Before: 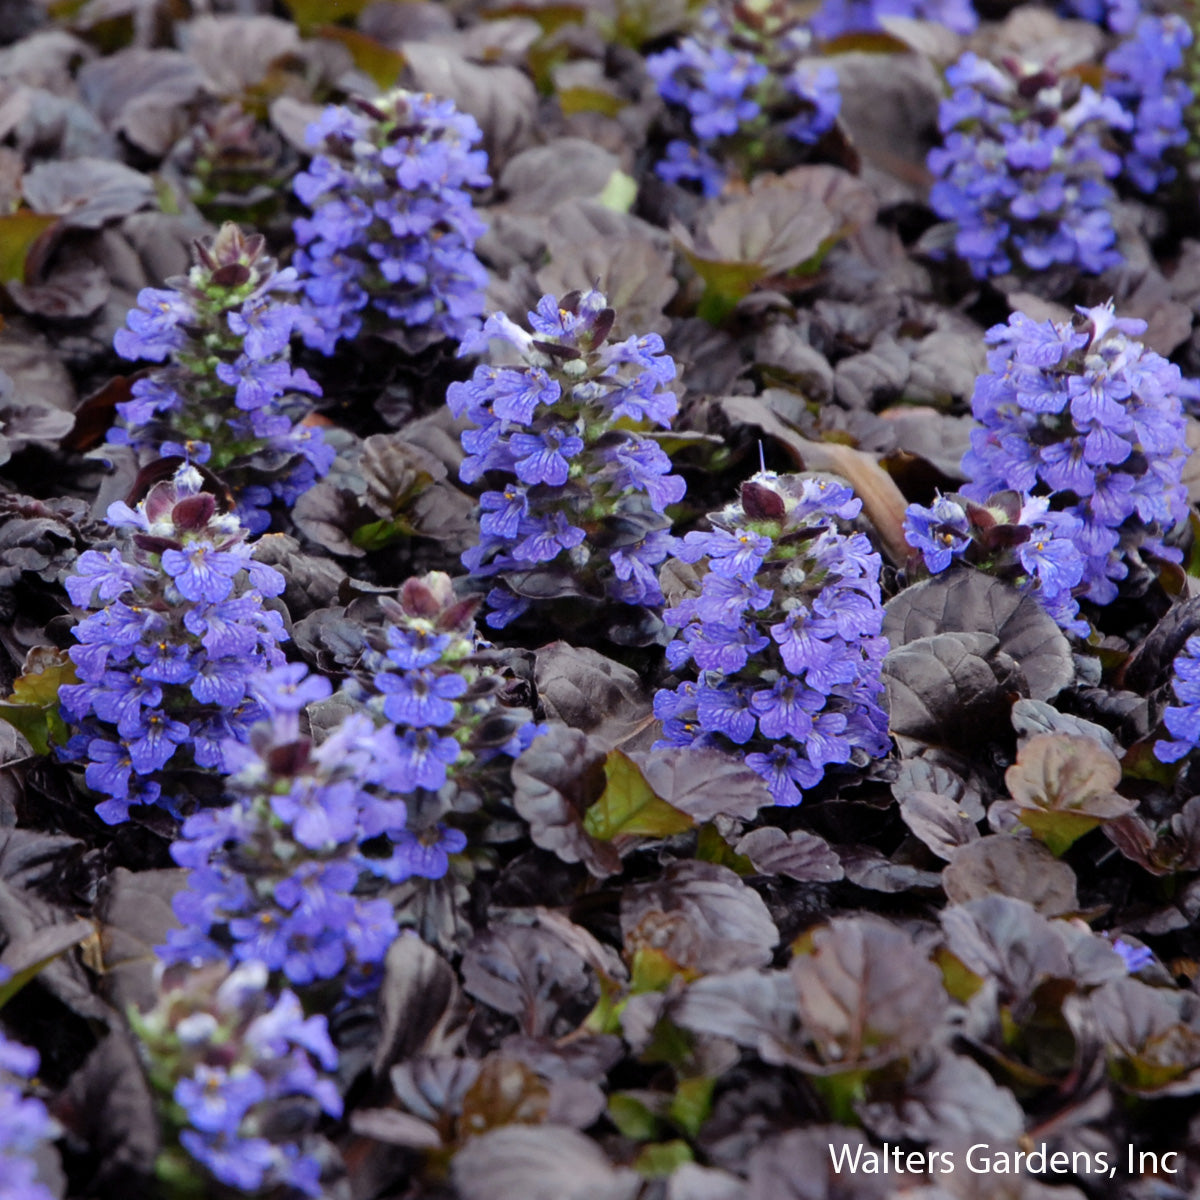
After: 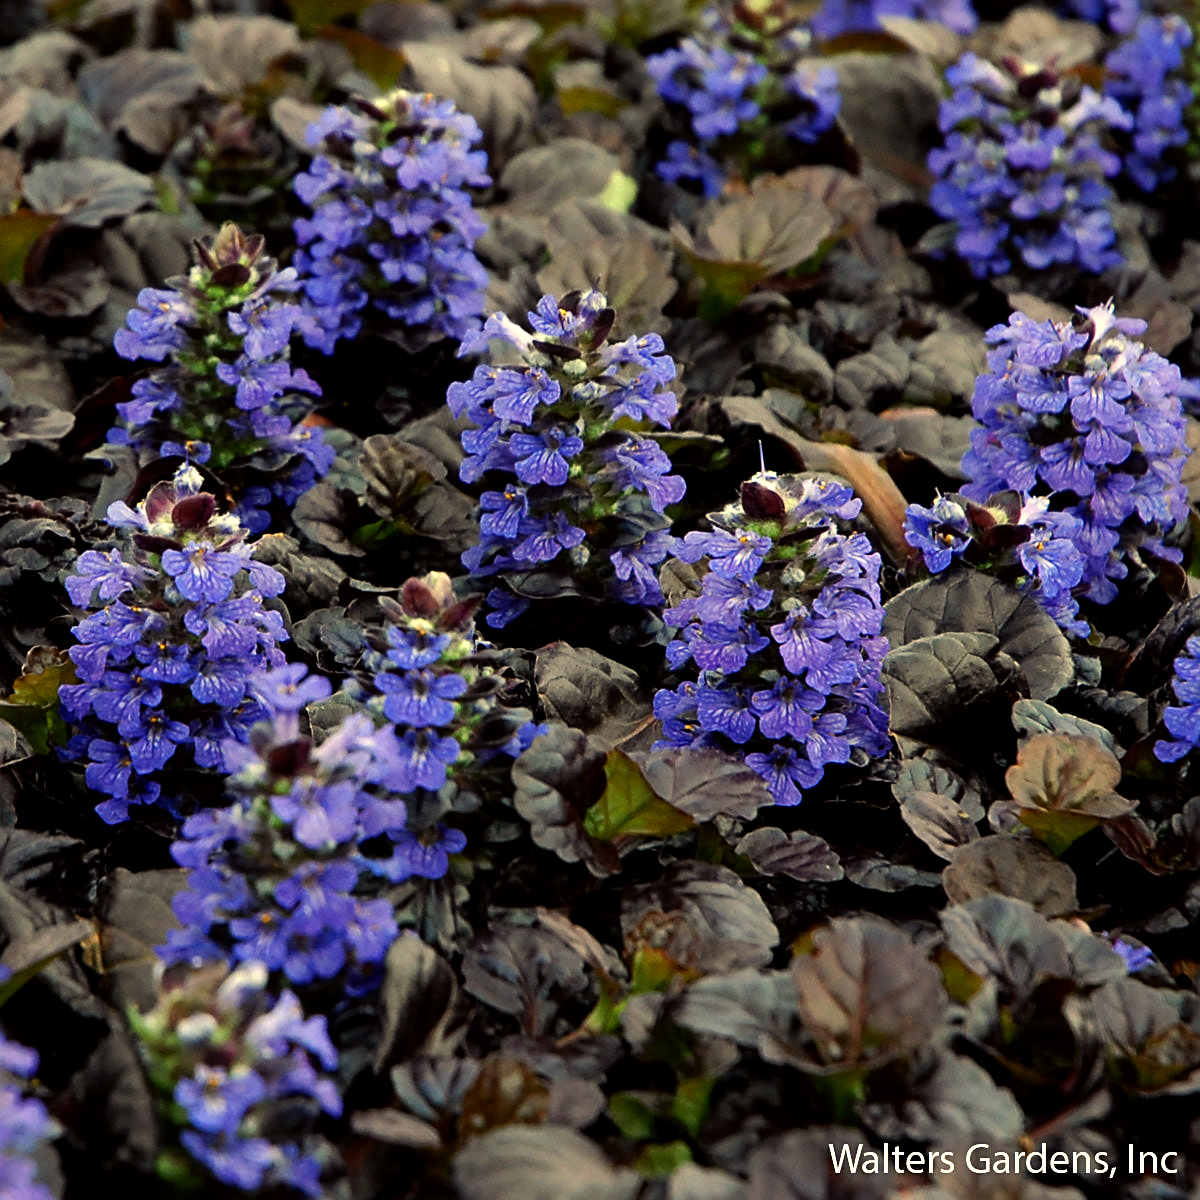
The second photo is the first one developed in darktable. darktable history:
sharpen: on, module defaults
color balance: mode lift, gamma, gain (sRGB), lift [1.014, 0.966, 0.918, 0.87], gamma [0.86, 0.734, 0.918, 0.976], gain [1.063, 1.13, 1.063, 0.86]
